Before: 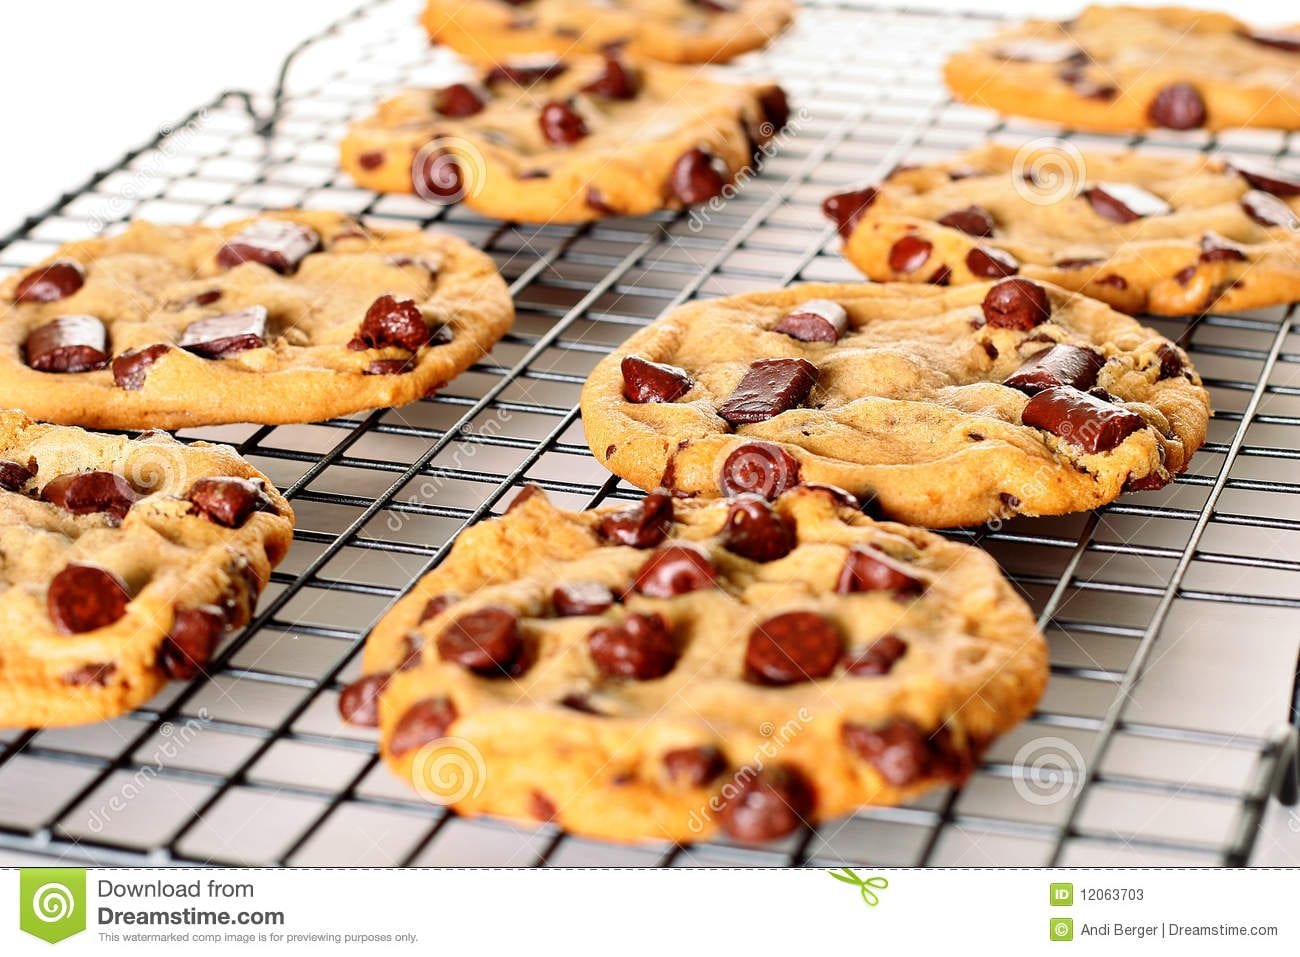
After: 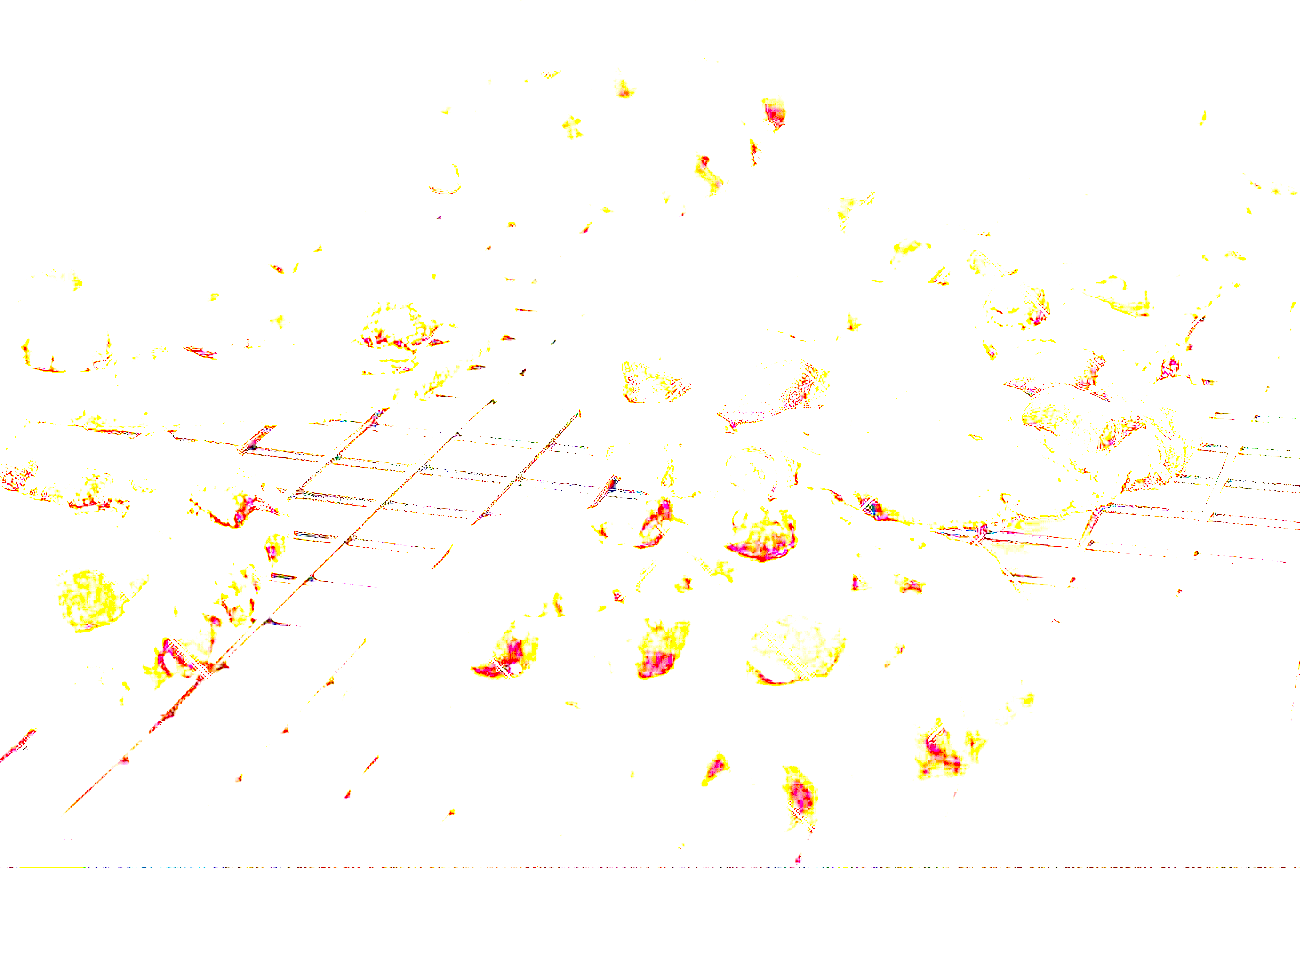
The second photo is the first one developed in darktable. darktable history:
tone equalizer: -8 EV -0.75 EV, -7 EV -0.7 EV, -6 EV -0.6 EV, -5 EV -0.4 EV, -3 EV 0.4 EV, -2 EV 0.6 EV, -1 EV 0.7 EV, +0 EV 0.75 EV, edges refinement/feathering 500, mask exposure compensation -1.57 EV, preserve details no
exposure: exposure 8 EV, compensate highlight preservation false
